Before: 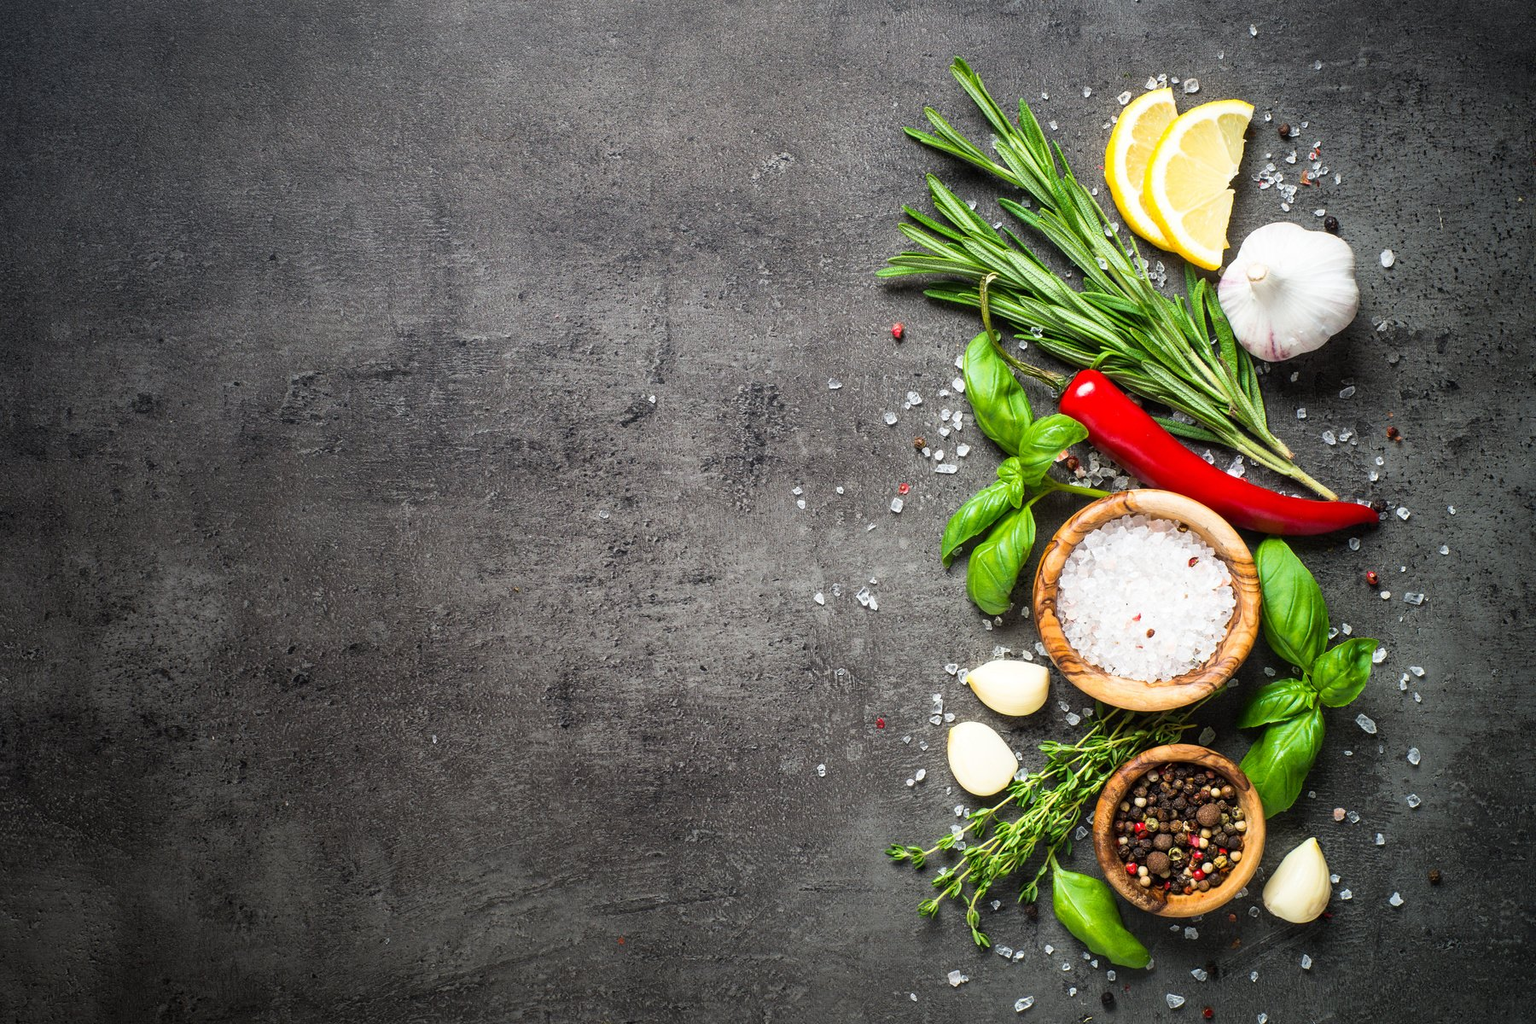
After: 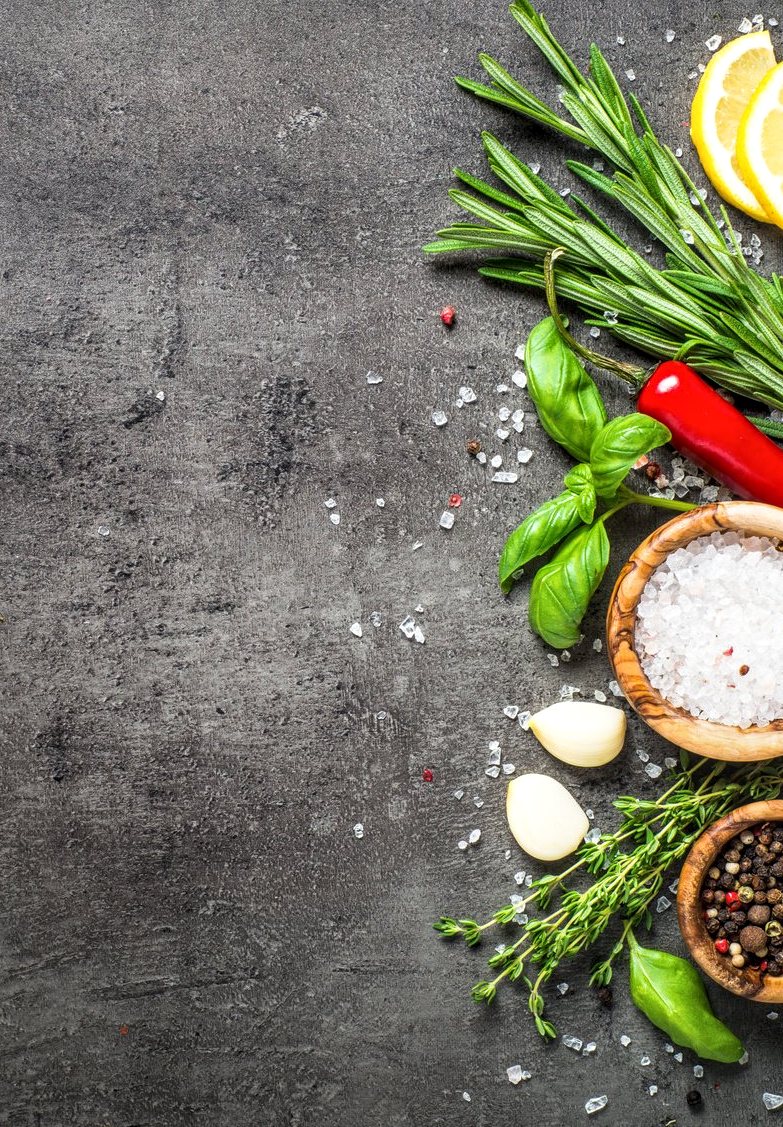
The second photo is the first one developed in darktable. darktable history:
crop: left 33.605%, top 6.014%, right 22.892%
local contrast: detail 130%
